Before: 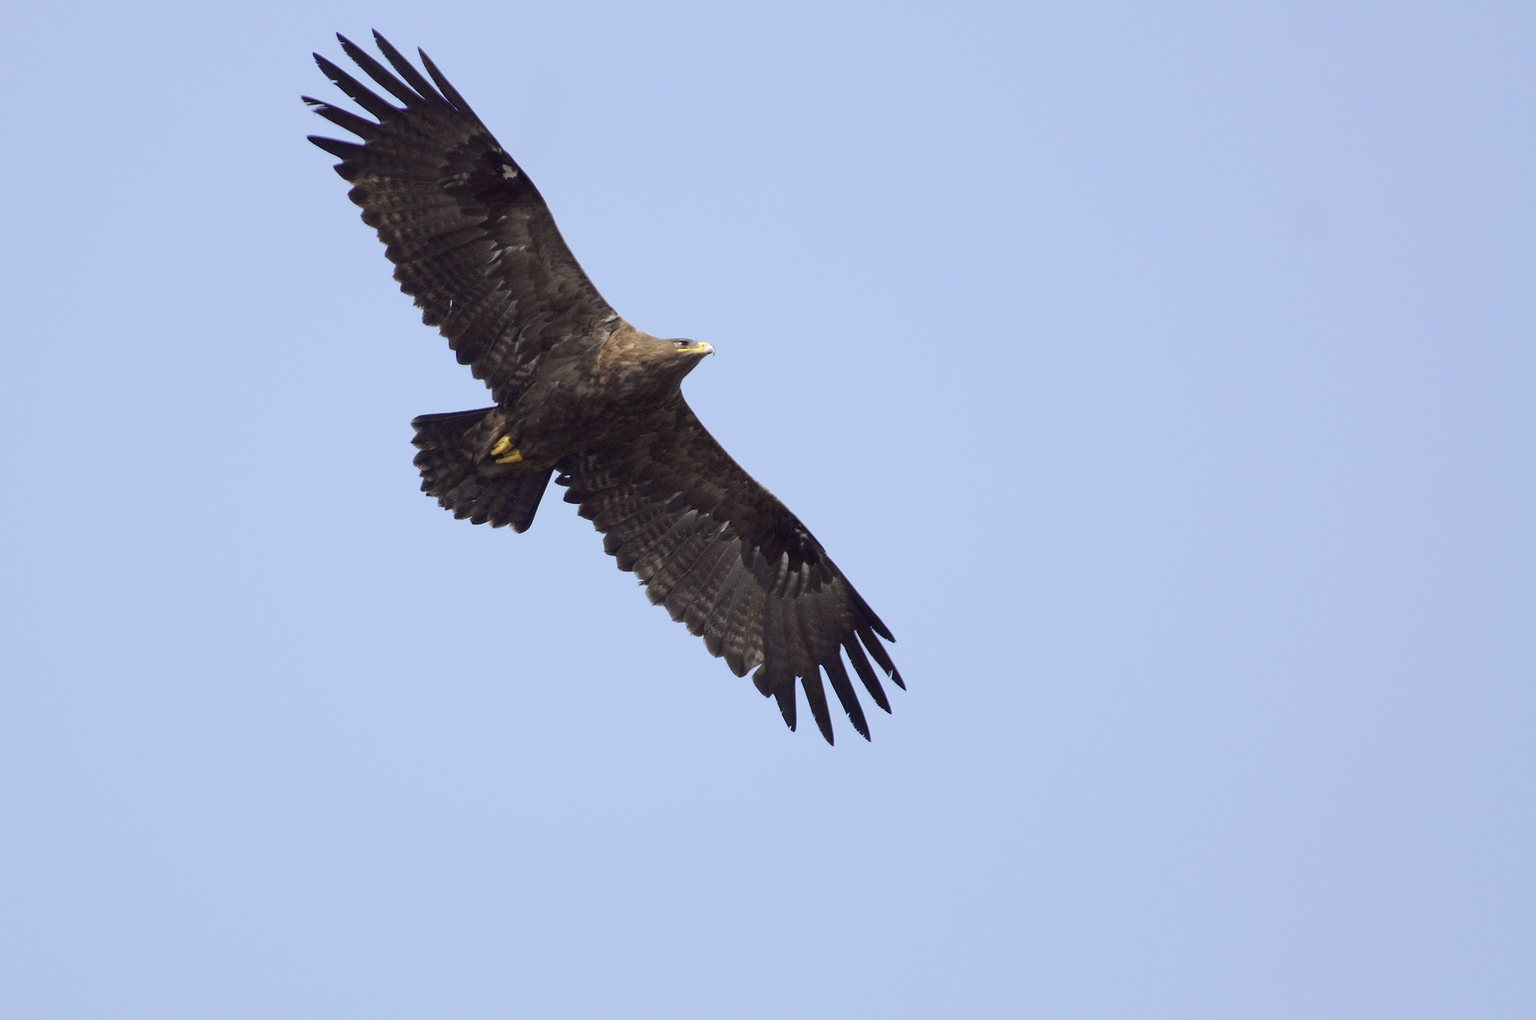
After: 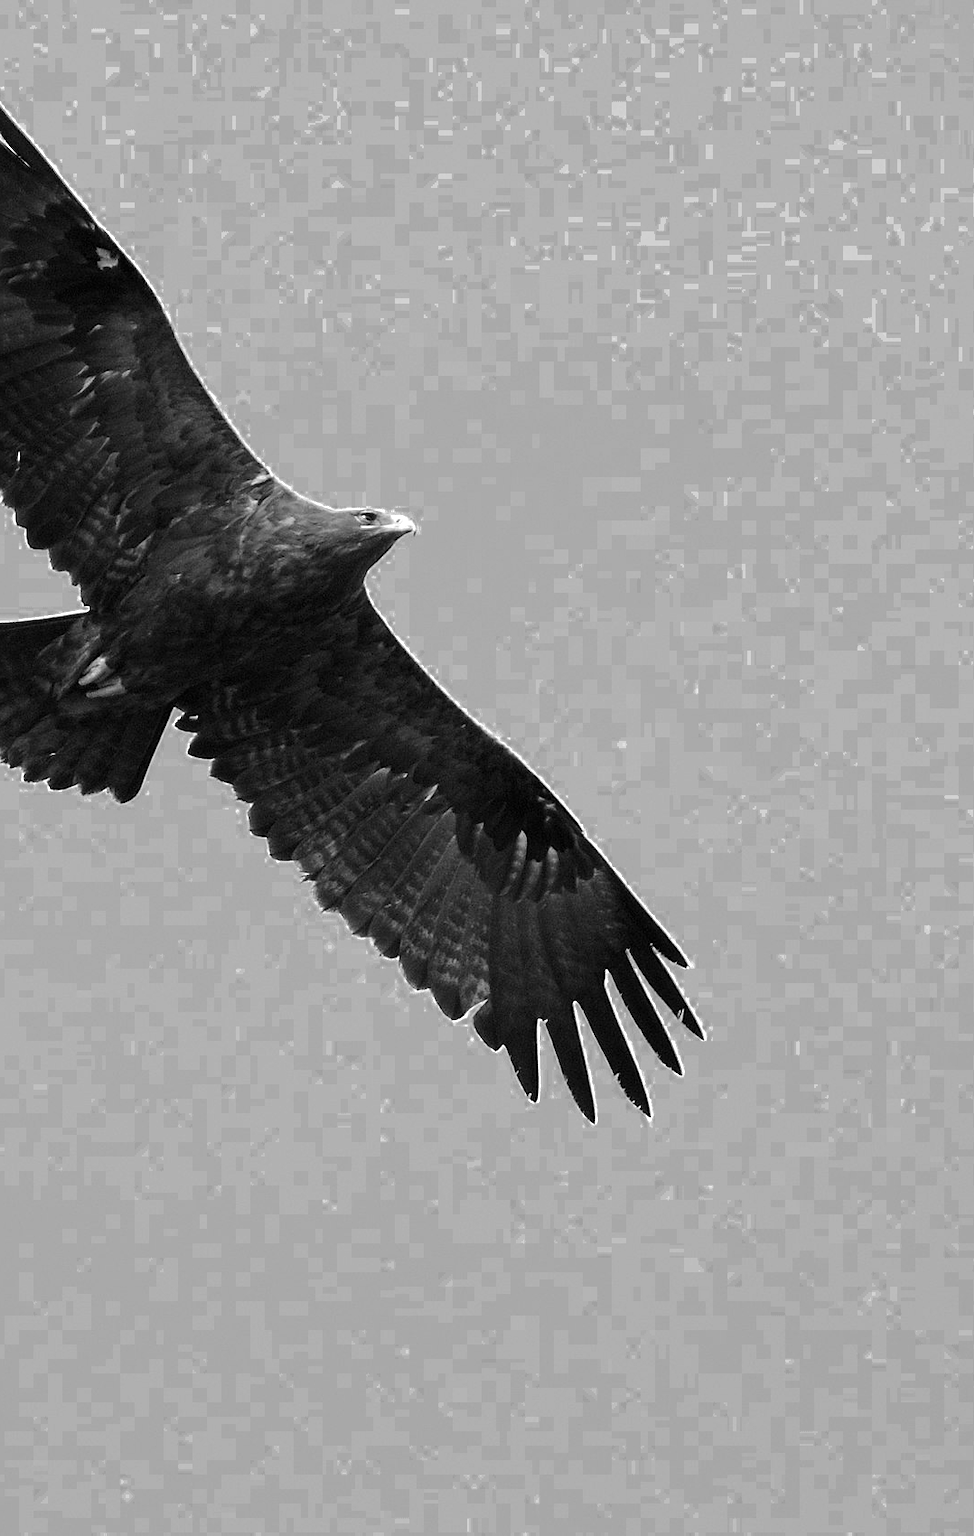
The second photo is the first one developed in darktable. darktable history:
crop: left 28.583%, right 29.231%
sharpen: radius 1.272, amount 0.305, threshold 0
tone equalizer: -8 EV -0.75 EV, -7 EV -0.7 EV, -6 EV -0.6 EV, -5 EV -0.4 EV, -3 EV 0.4 EV, -2 EV 0.6 EV, -1 EV 0.7 EV, +0 EV 0.75 EV, edges refinement/feathering 500, mask exposure compensation -1.57 EV, preserve details no
color zones: curves: ch0 [(0.002, 0.589) (0.107, 0.484) (0.146, 0.249) (0.217, 0.352) (0.309, 0.525) (0.39, 0.404) (0.455, 0.169) (0.597, 0.055) (0.724, 0.212) (0.775, 0.691) (0.869, 0.571) (1, 0.587)]; ch1 [(0, 0) (0.143, 0) (0.286, 0) (0.429, 0) (0.571, 0) (0.714, 0) (0.857, 0)]
contrast brightness saturation: contrast 0.04, saturation 0.16
